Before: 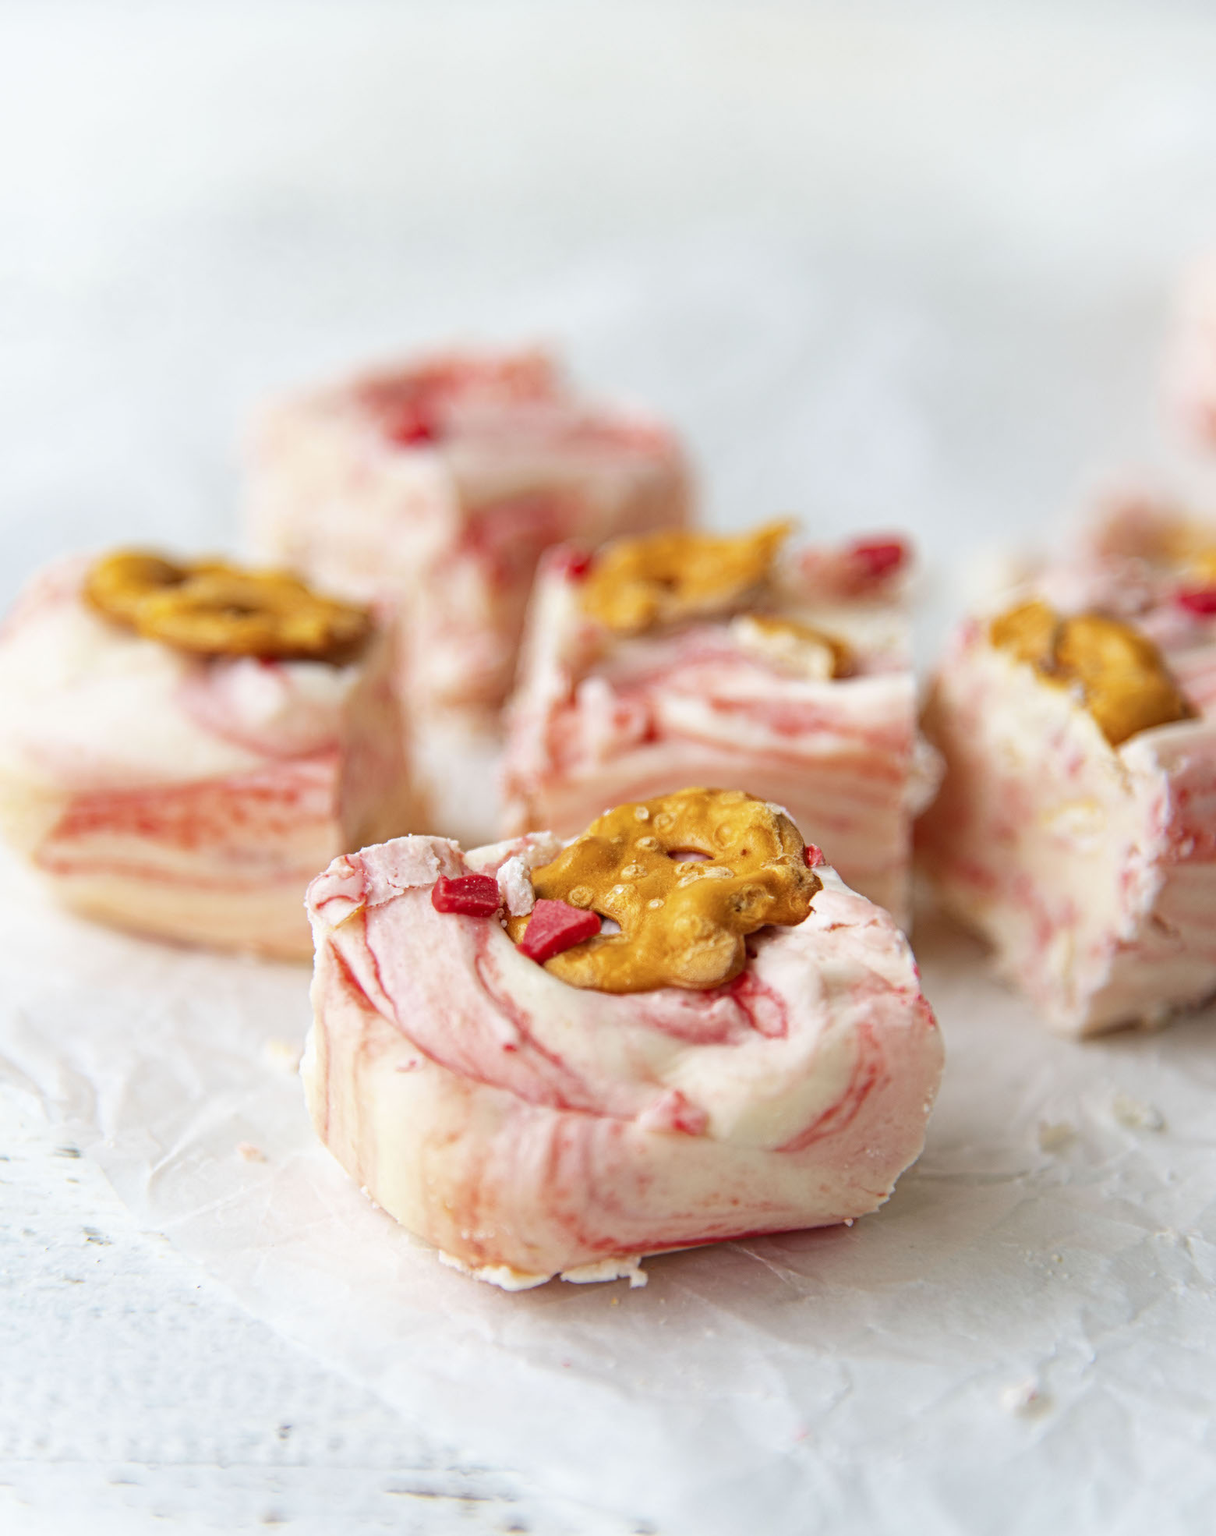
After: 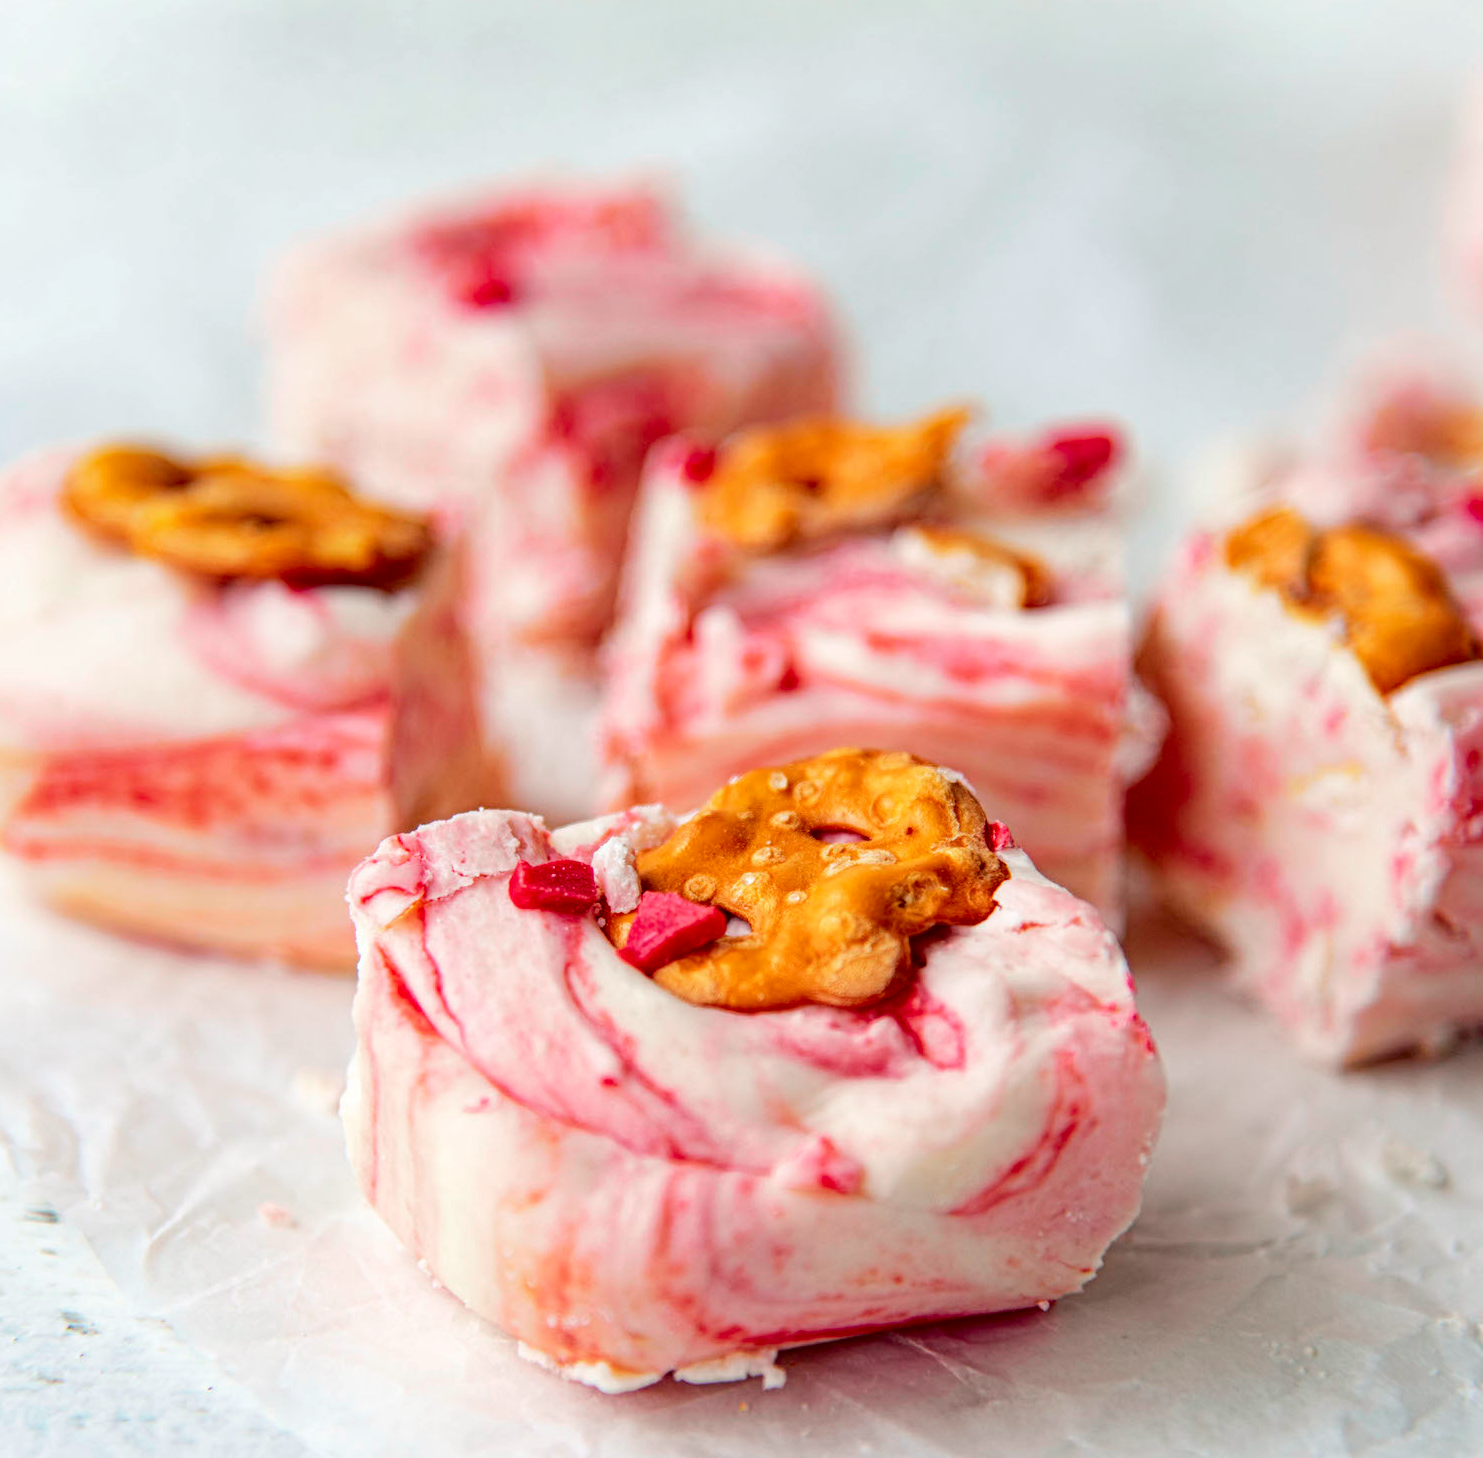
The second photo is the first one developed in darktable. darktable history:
crop and rotate: left 2.906%, top 13.308%, right 1.991%, bottom 12.664%
tone curve: curves: ch0 [(0, 0) (0.068, 0.012) (0.183, 0.089) (0.341, 0.283) (0.547, 0.532) (0.828, 0.815) (1, 0.983)]; ch1 [(0, 0) (0.23, 0.166) (0.34, 0.308) (0.371, 0.337) (0.429, 0.411) (0.477, 0.462) (0.499, 0.5) (0.529, 0.537) (0.559, 0.582) (0.743, 0.798) (1, 1)]; ch2 [(0, 0) (0.431, 0.414) (0.498, 0.503) (0.524, 0.528) (0.568, 0.546) (0.6, 0.597) (0.634, 0.645) (0.728, 0.742) (1, 1)], color space Lab, independent channels, preserve colors none
local contrast: on, module defaults
